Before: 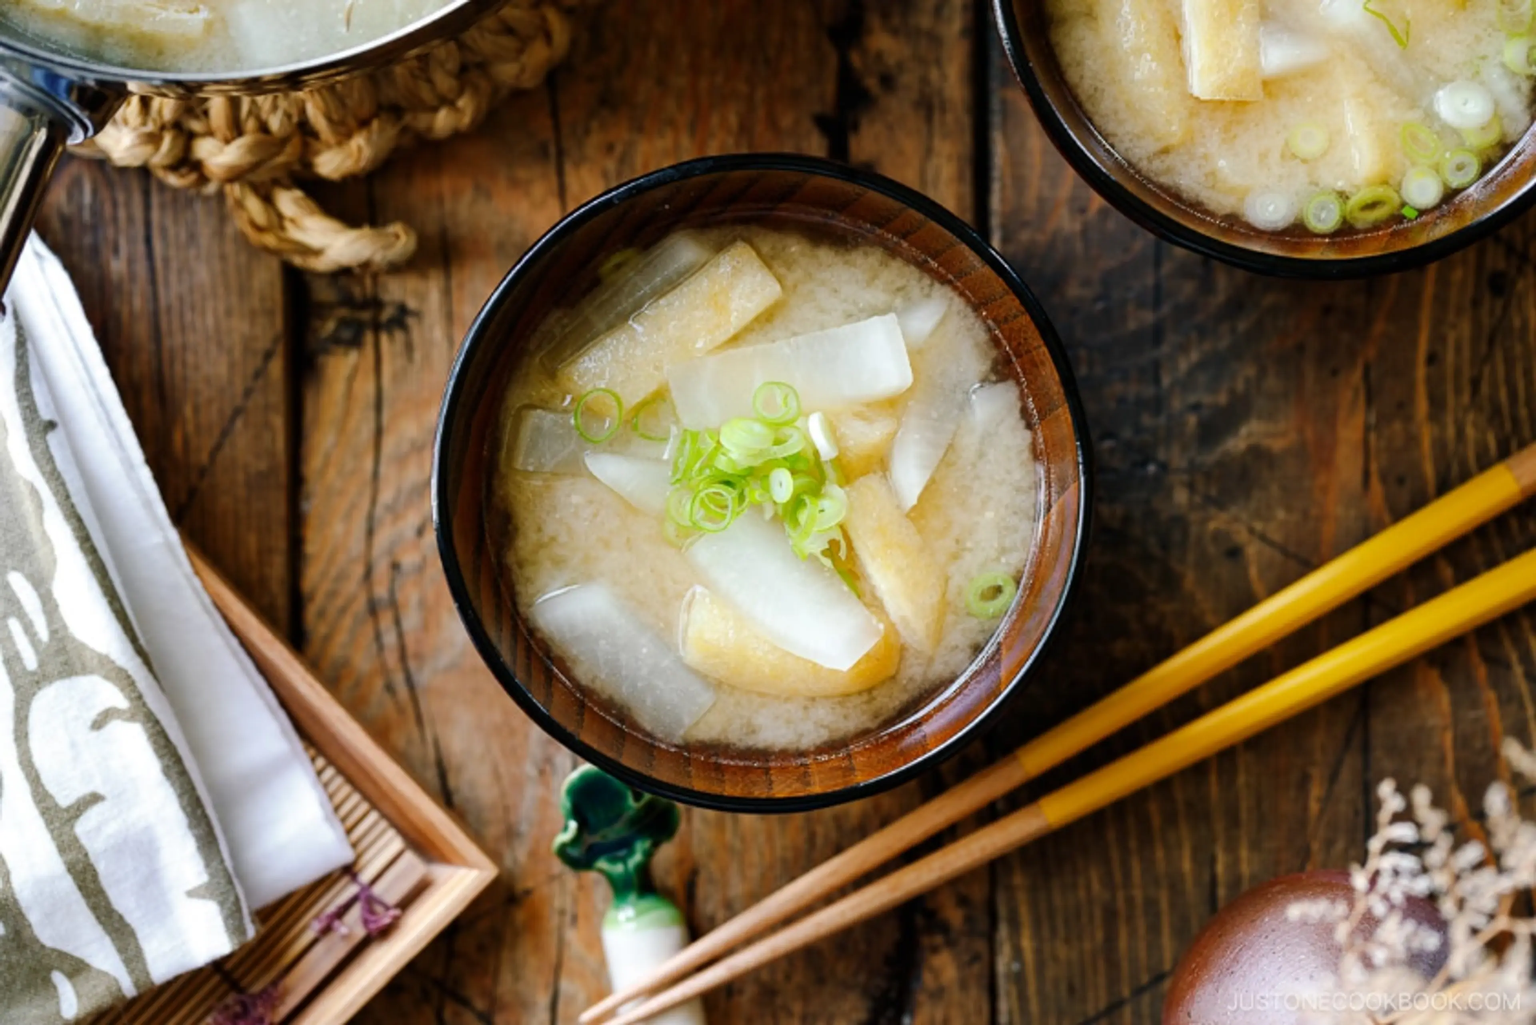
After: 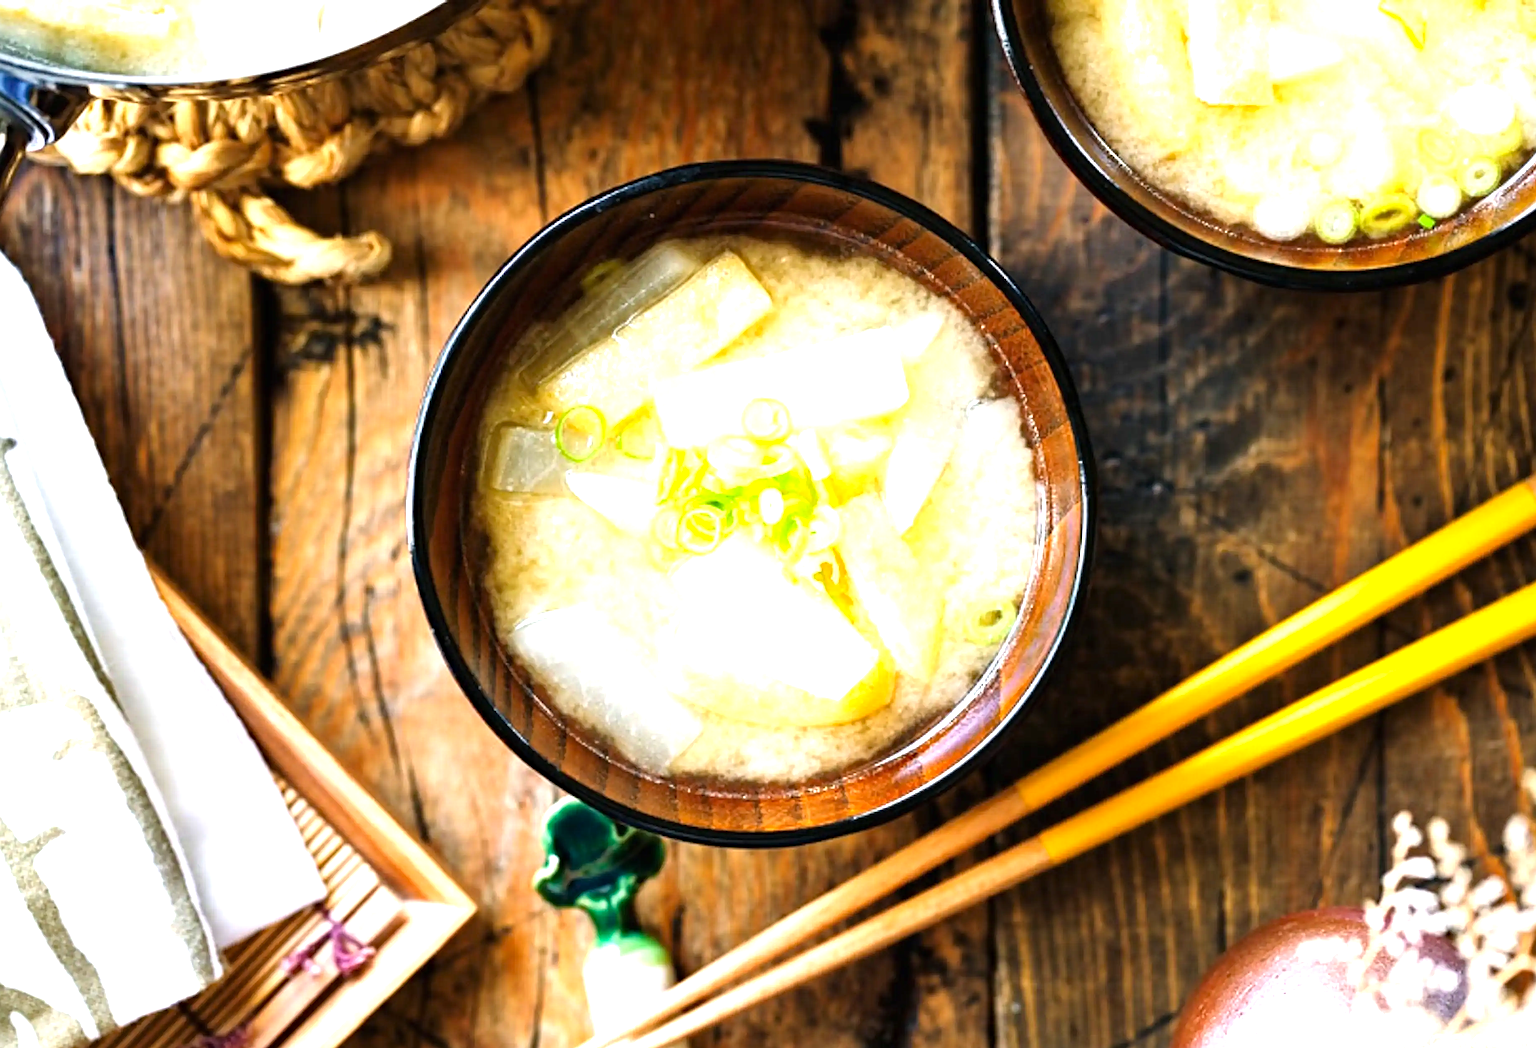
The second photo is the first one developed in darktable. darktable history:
sharpen: on, module defaults
exposure: black level correction 0, exposure 1.2 EV, compensate highlight preservation false
crop and rotate: left 2.732%, right 1.318%, bottom 1.824%
tone equalizer: -8 EV -0.388 EV, -7 EV -0.408 EV, -6 EV -0.32 EV, -5 EV -0.197 EV, -3 EV 0.244 EV, -2 EV 0.328 EV, -1 EV 0.375 EV, +0 EV 0.399 EV, luminance estimator HSV value / RGB max
haze removal: adaptive false
